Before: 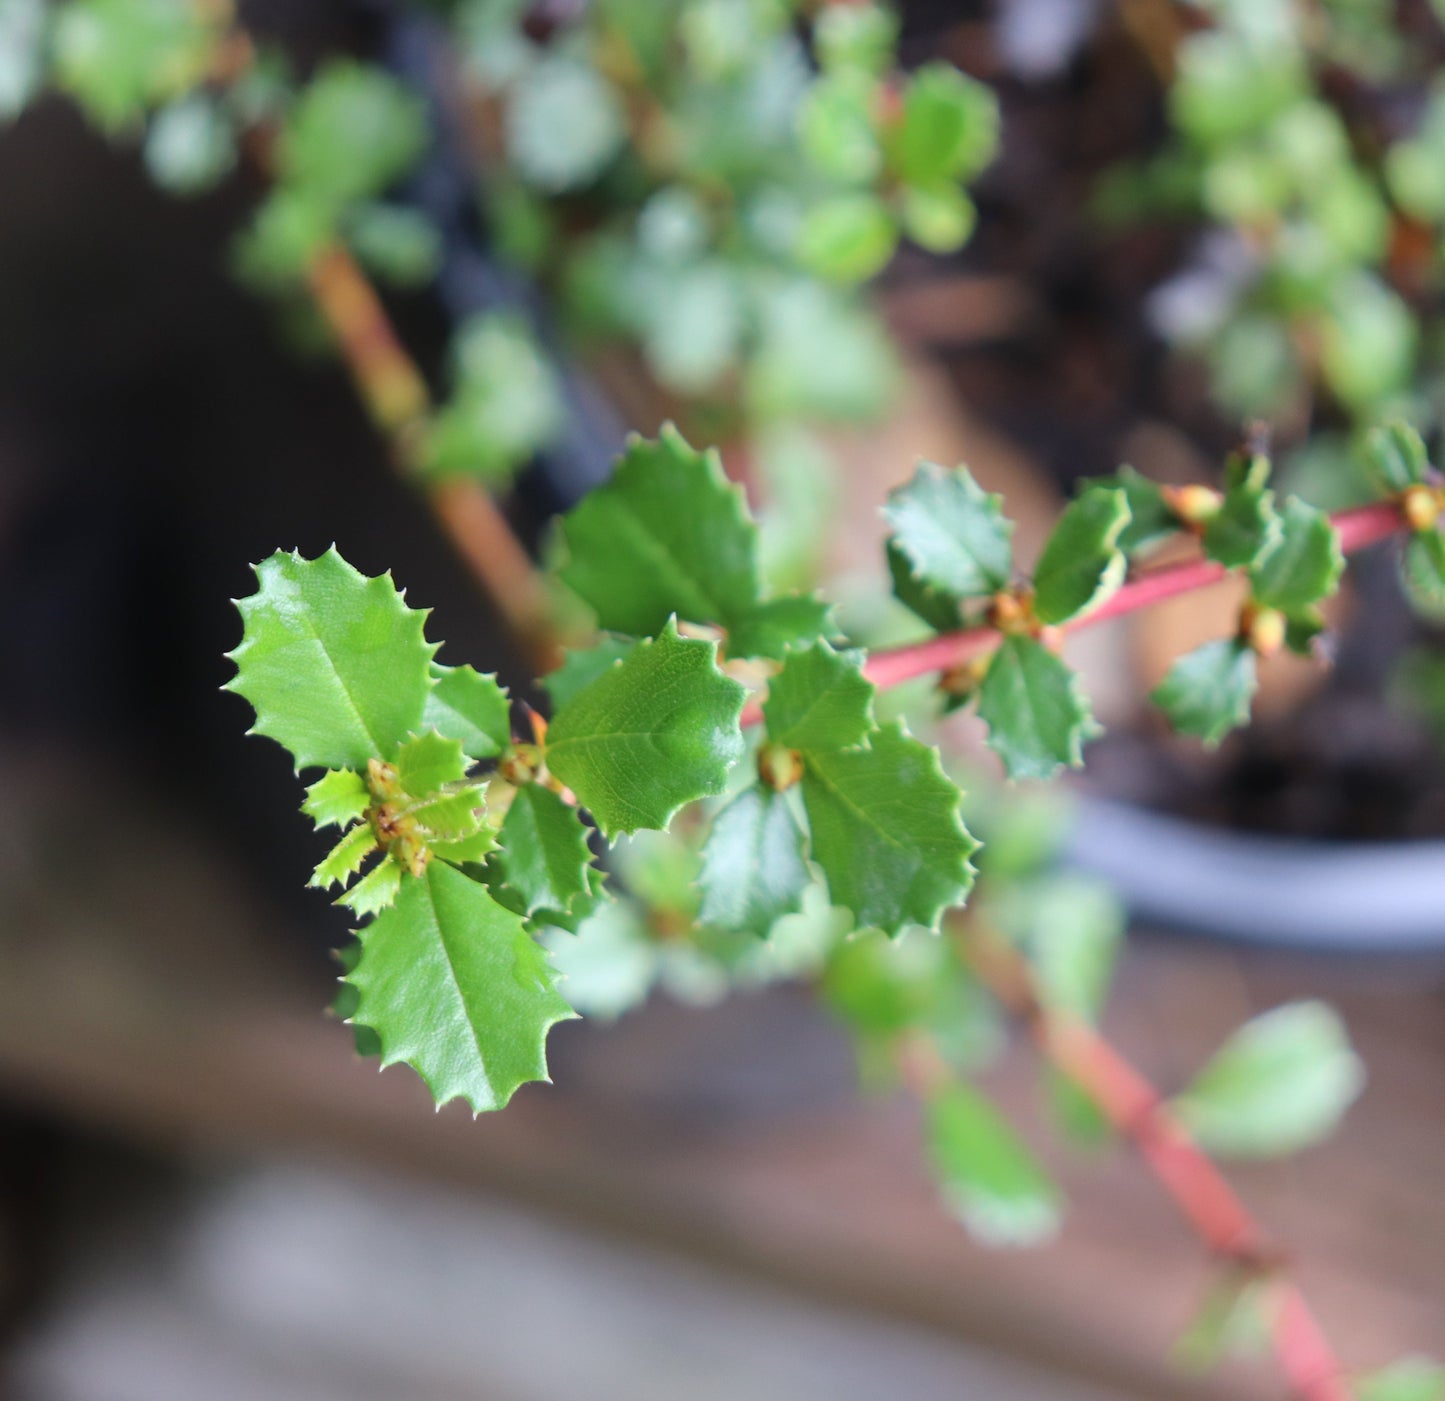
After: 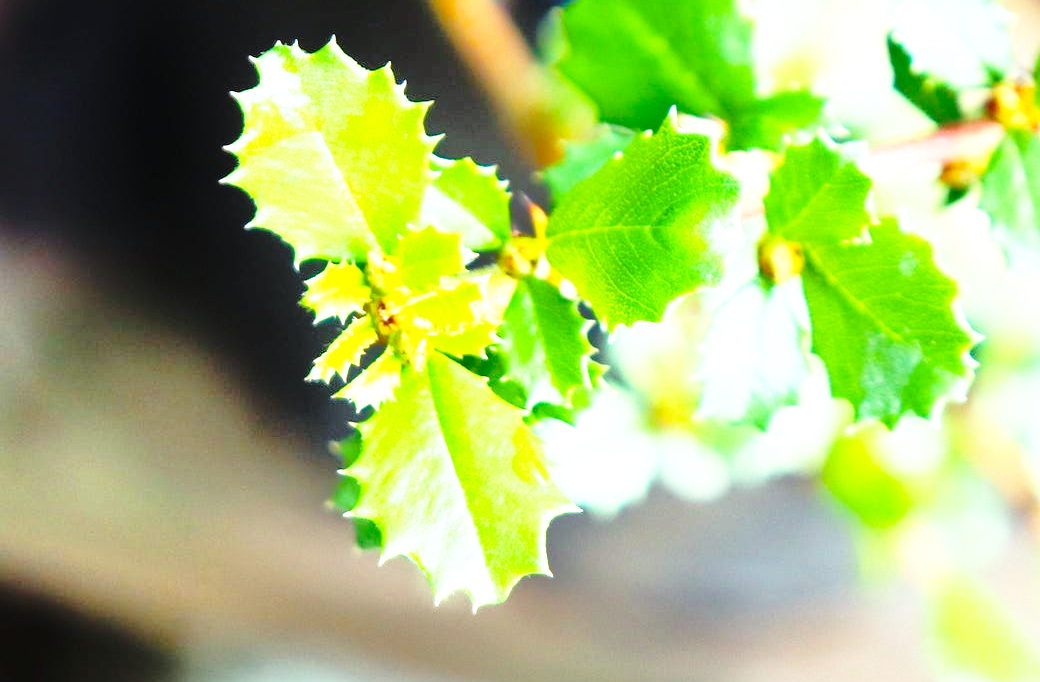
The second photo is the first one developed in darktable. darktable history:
base curve: curves: ch0 [(0, 0) (0.032, 0.037) (0.105, 0.228) (0.435, 0.76) (0.856, 0.983) (1, 1)], preserve colors none
crop: top 36.236%, right 27.96%, bottom 15.018%
color correction: highlights b* -0.016
exposure: black level correction 0, exposure 0.598 EV, compensate highlight preservation false
color balance rgb: shadows lift › luminance -9.776%, shadows lift › chroma 0.742%, shadows lift › hue 115.6°, highlights gain › luminance 15.578%, highlights gain › chroma 7.02%, highlights gain › hue 128.85°, linear chroma grading › global chroma 6.4%, perceptual saturation grading › global saturation 24.942%, perceptual brilliance grading › global brilliance 14.485%, perceptual brilliance grading › shadows -34.434%
tone equalizer: -8 EV -0.5 EV, -7 EV -0.295 EV, -6 EV -0.109 EV, -5 EV 0.411 EV, -4 EV 0.967 EV, -3 EV 0.795 EV, -2 EV -0.014 EV, -1 EV 0.125 EV, +0 EV -0.02 EV, mask exposure compensation -0.498 EV
